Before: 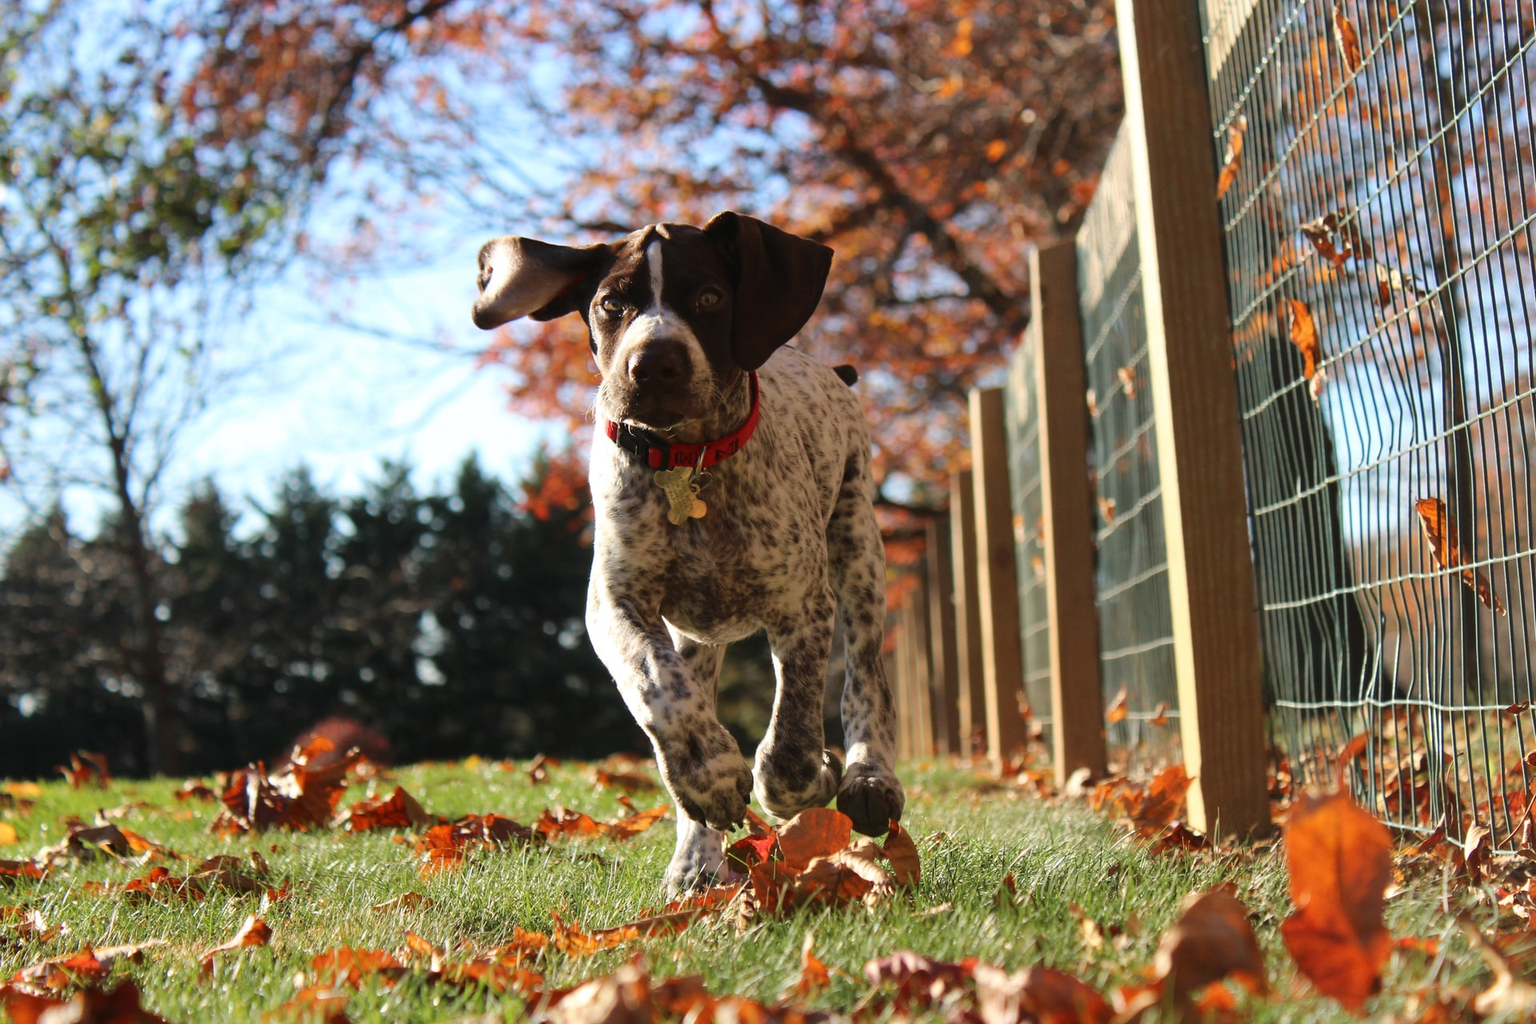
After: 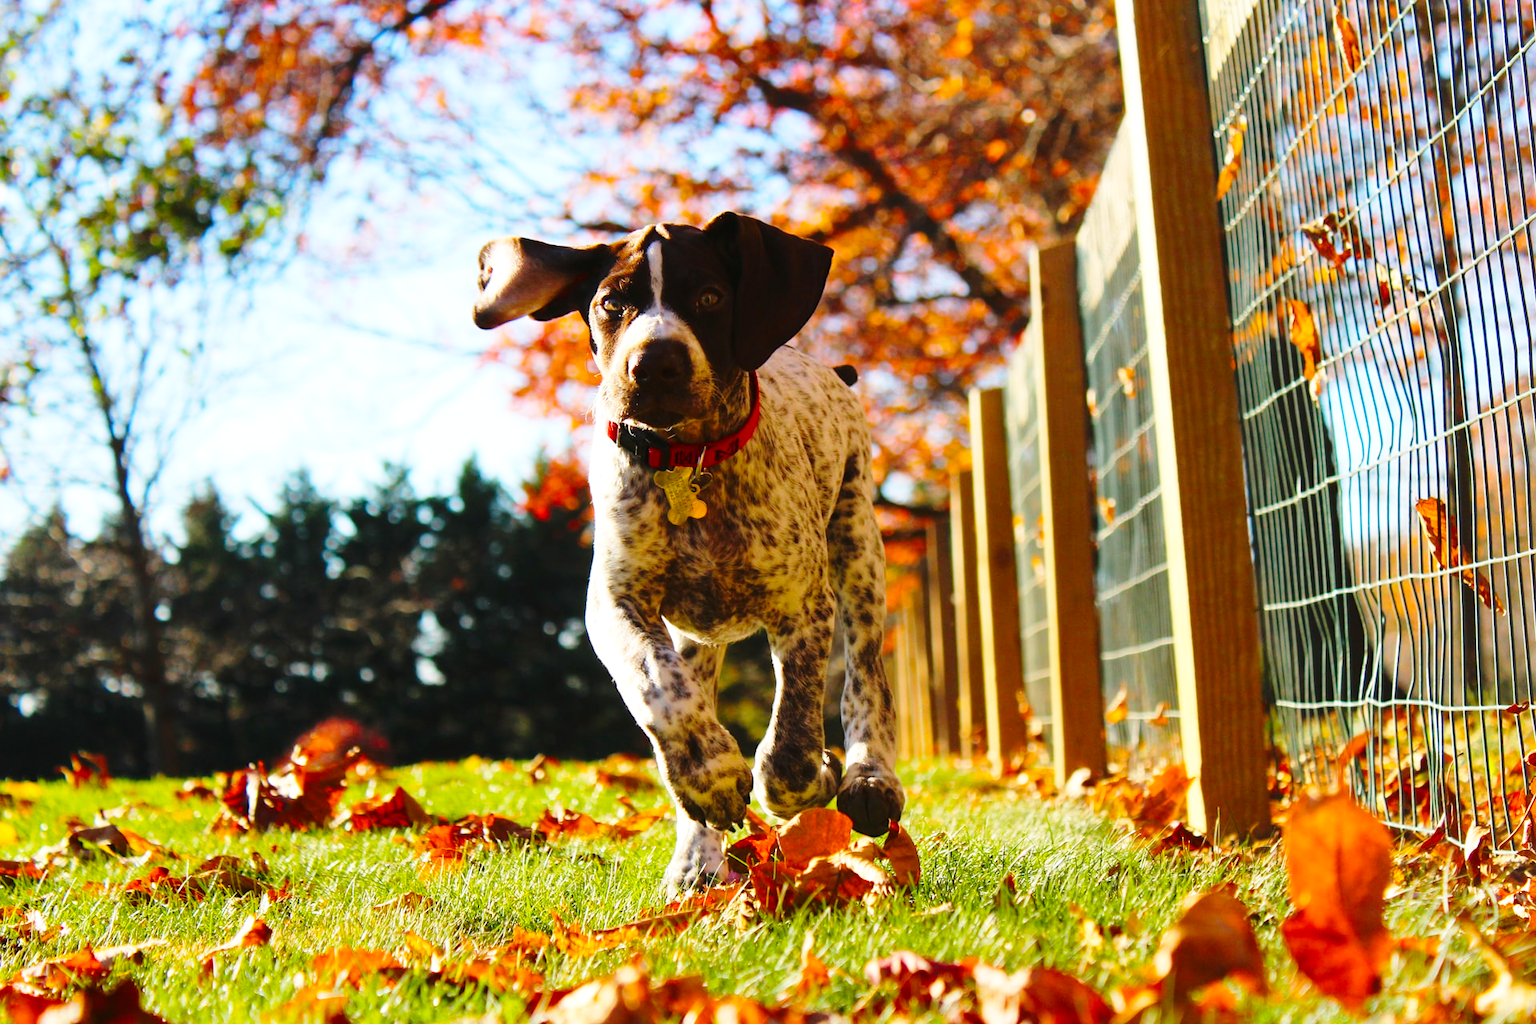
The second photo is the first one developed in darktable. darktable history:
color balance rgb: linear chroma grading › global chroma 15%, perceptual saturation grading › global saturation 30%
base curve: curves: ch0 [(0, 0) (0.028, 0.03) (0.121, 0.232) (0.46, 0.748) (0.859, 0.968) (1, 1)], preserve colors none
tone equalizer: on, module defaults
